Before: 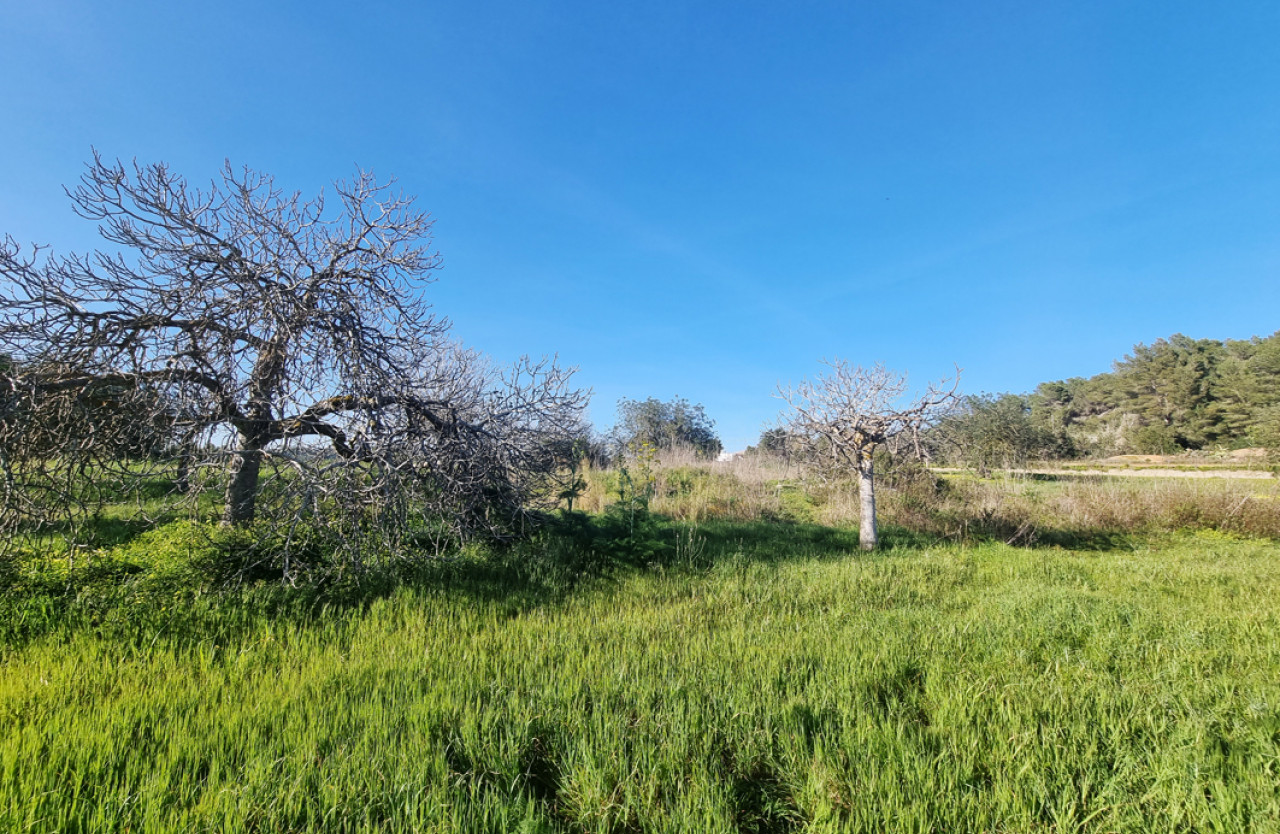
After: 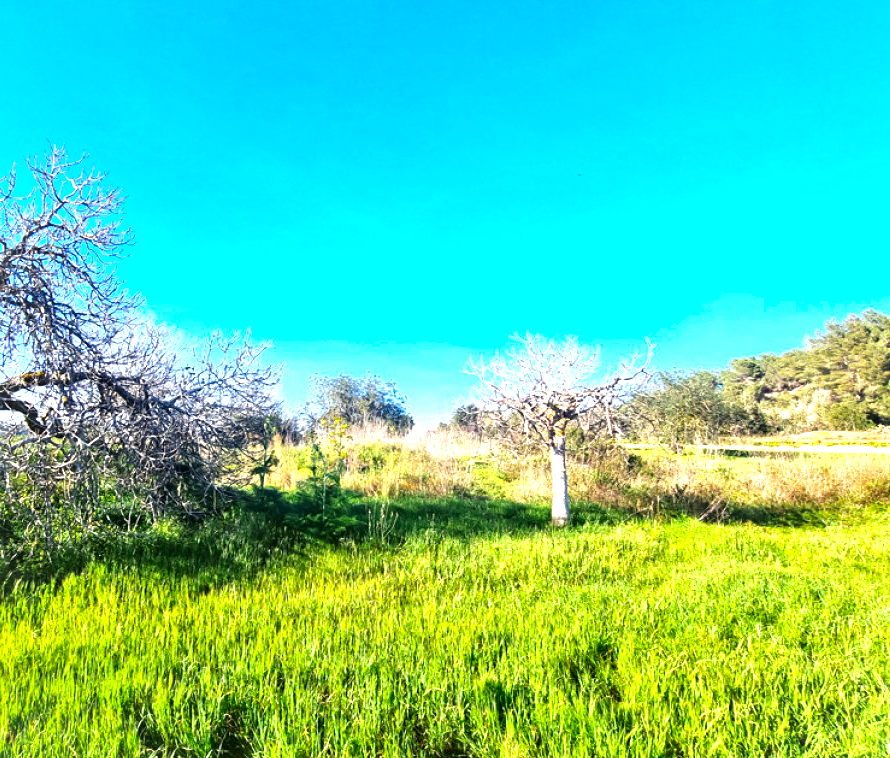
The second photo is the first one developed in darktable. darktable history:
contrast brightness saturation: saturation 0.492
exposure: black level correction 0, exposure 1.199 EV, compensate highlight preservation false
crop and rotate: left 24.063%, top 2.889%, right 6.402%, bottom 6.215%
vignetting: fall-off radius 93.15%, brightness 0.051, saturation -0.001, dithering 8-bit output
contrast equalizer: octaves 7, y [[0.524, 0.538, 0.547, 0.548, 0.538, 0.524], [0.5 ×6], [0.5 ×6], [0 ×6], [0 ×6]]
